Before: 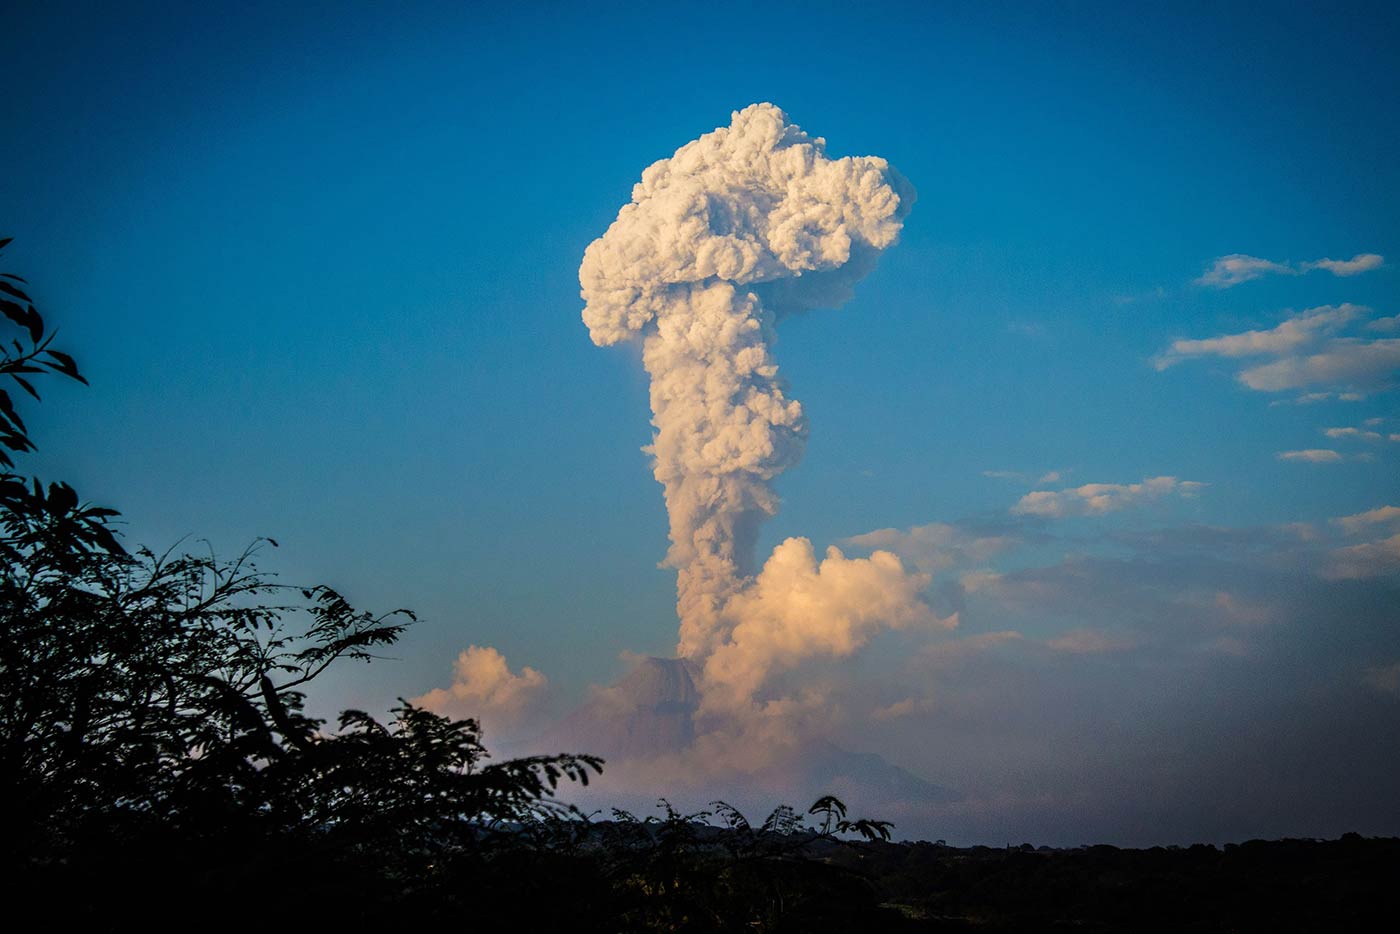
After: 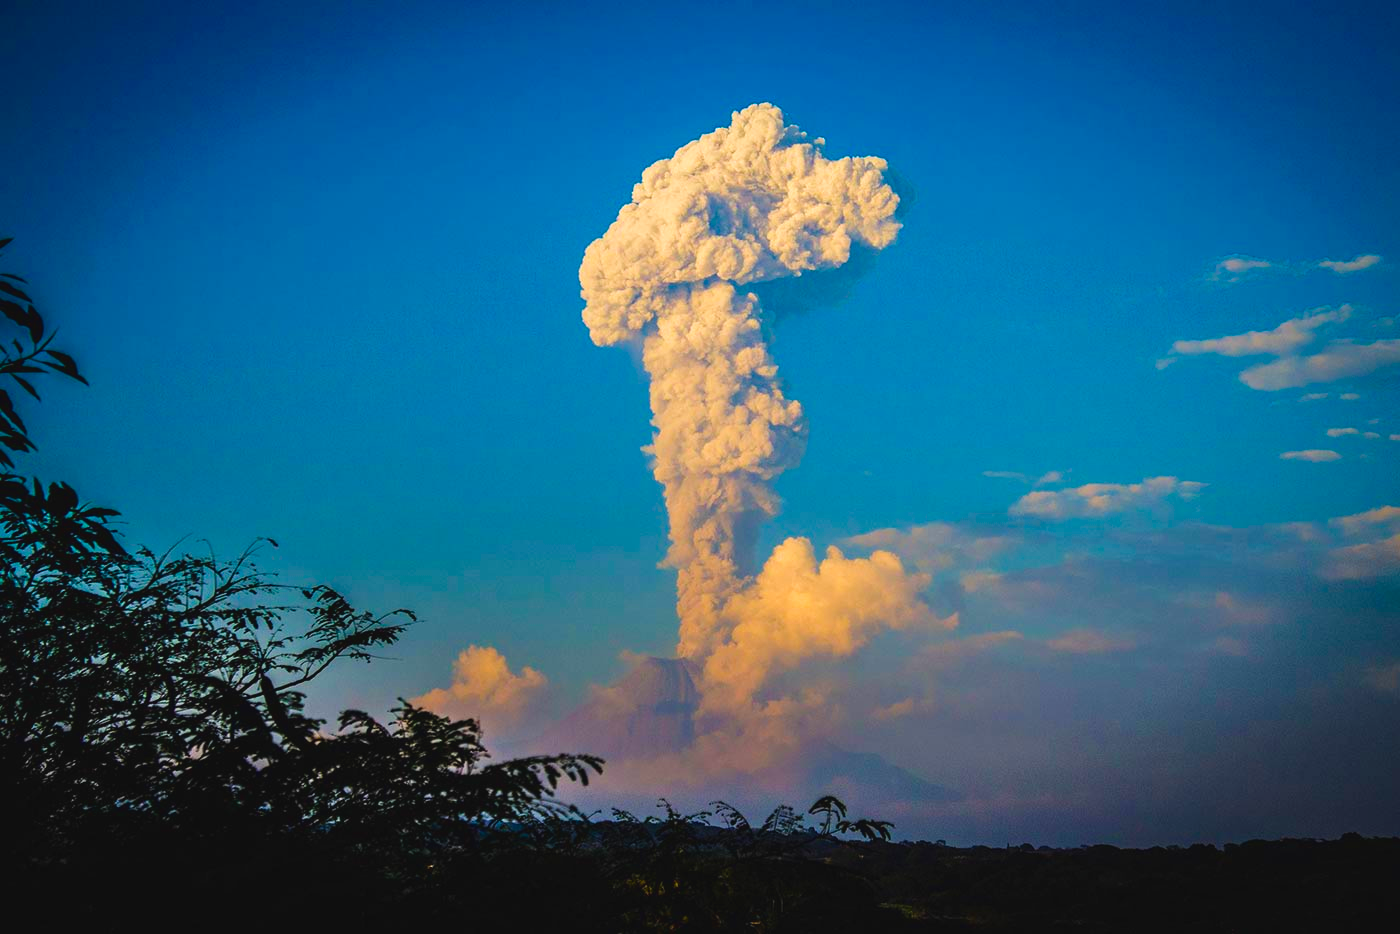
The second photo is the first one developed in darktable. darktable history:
velvia: strength 50.57%, mid-tones bias 0.511
tone equalizer: smoothing diameter 24.77%, edges refinement/feathering 8.4, preserve details guided filter
color balance rgb: global offset › luminance 0.471%, global offset › hue 60.62°, perceptual saturation grading › global saturation 0.84%, global vibrance 15.025%
